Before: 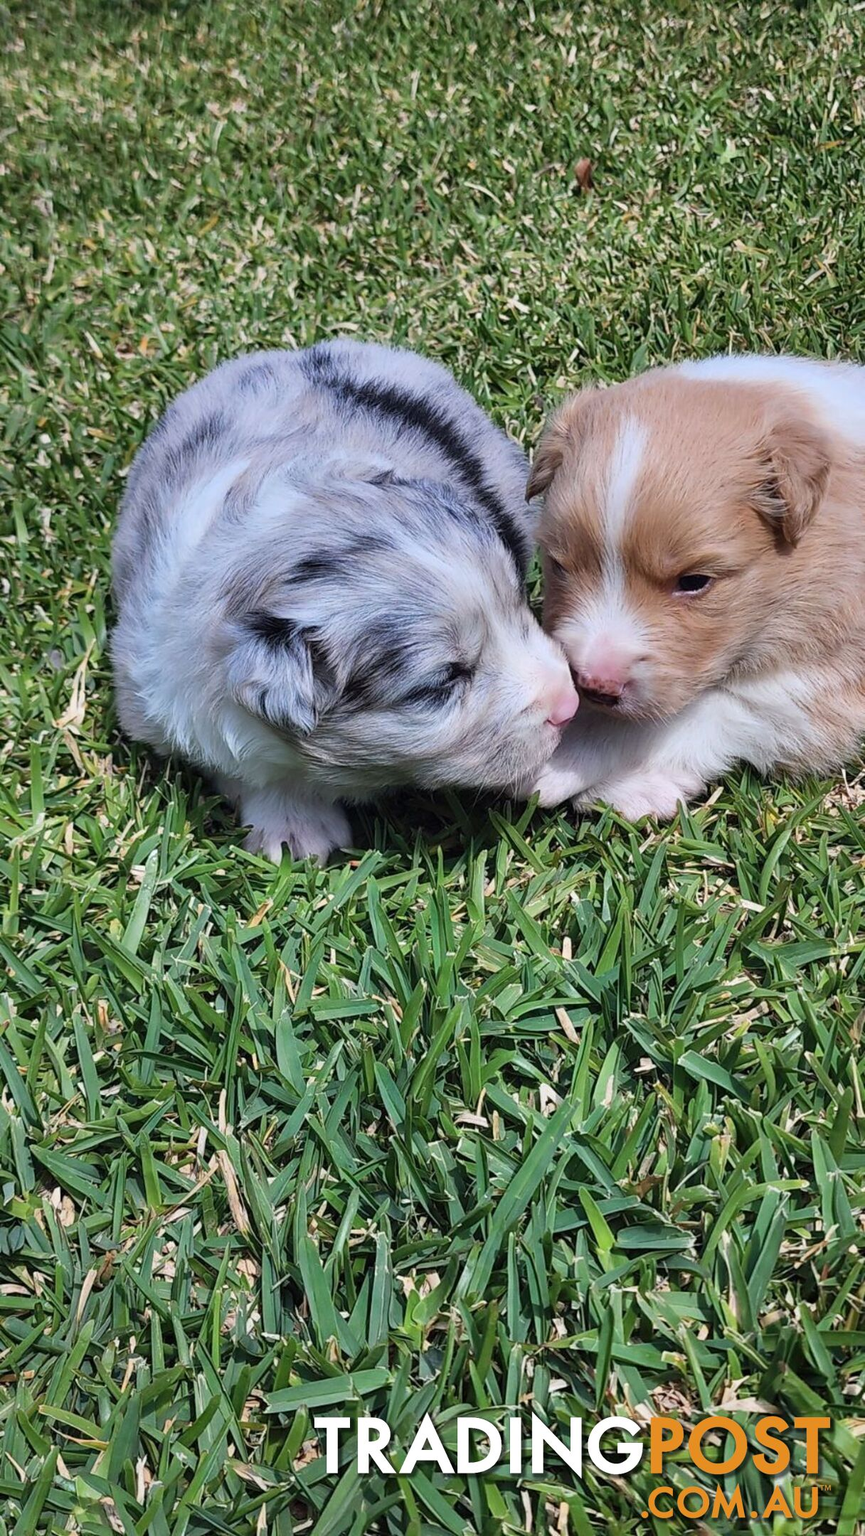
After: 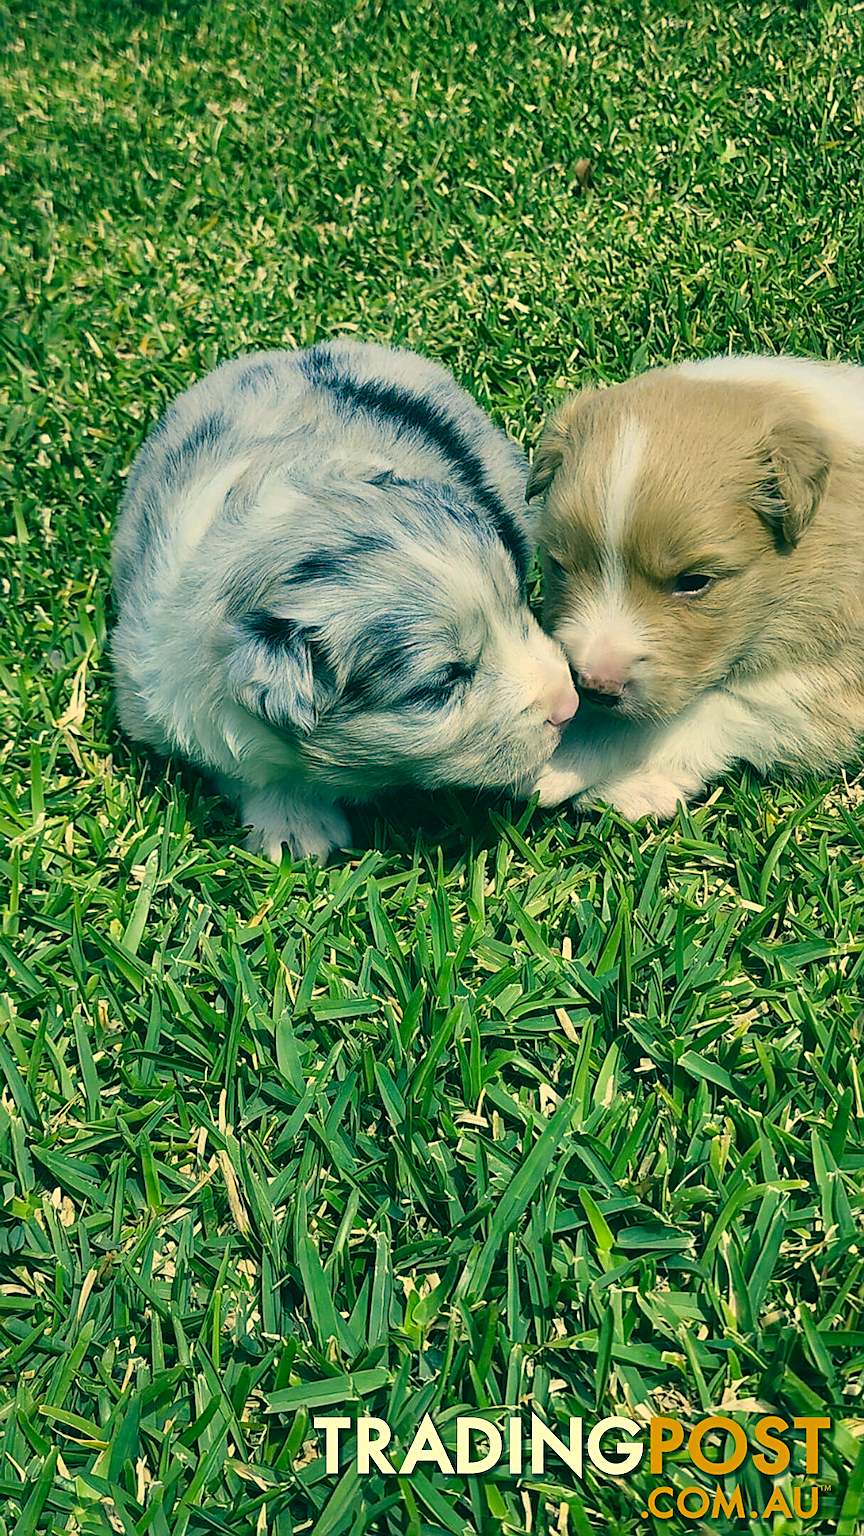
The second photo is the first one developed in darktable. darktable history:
color correction: highlights a* 2.17, highlights b* 34.12, shadows a* -36.91, shadows b* -5.76
sharpen: amount 0.55
shadows and highlights: shadows 0.59, highlights 38.71, highlights color adjustment 52.59%
